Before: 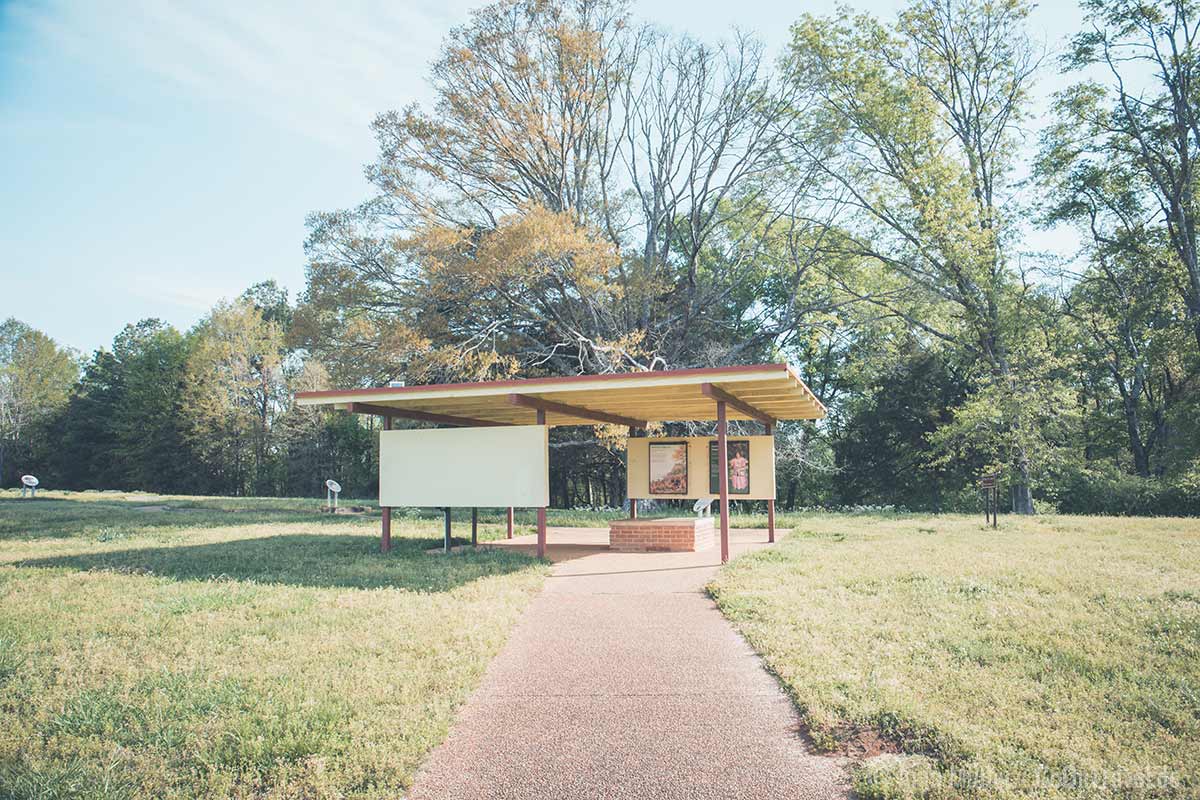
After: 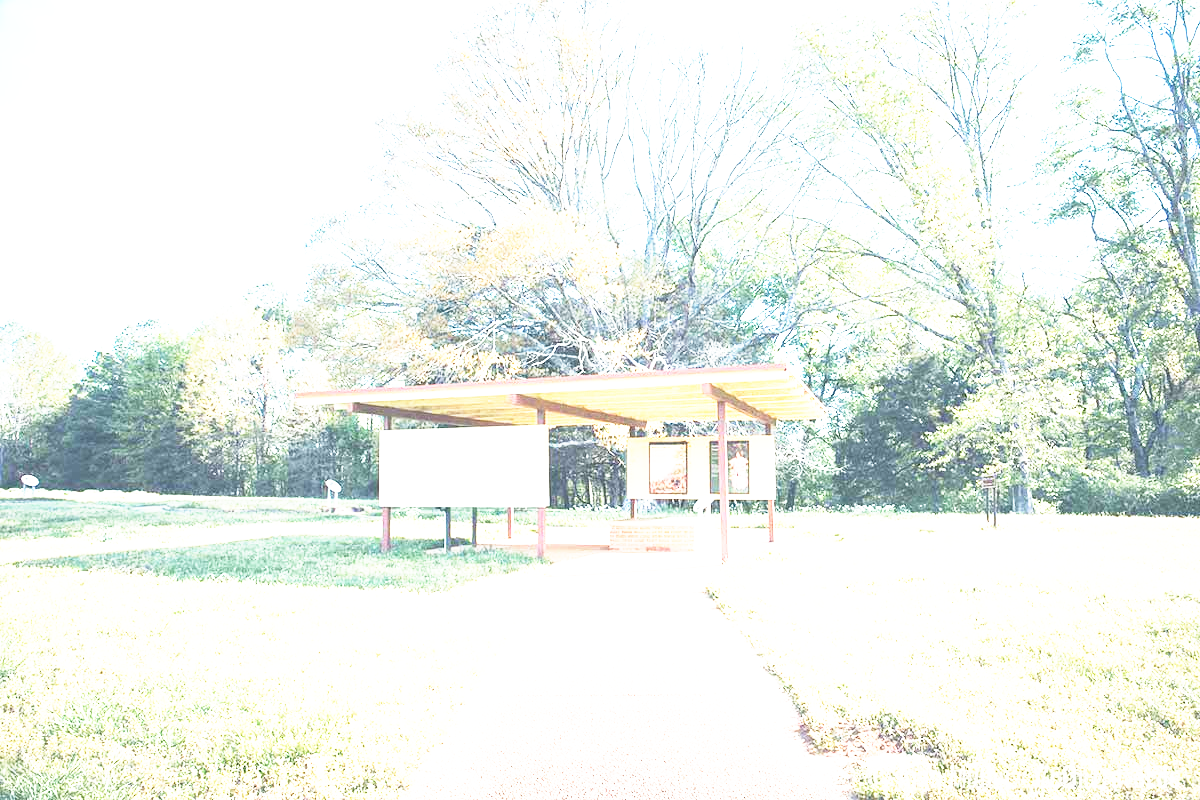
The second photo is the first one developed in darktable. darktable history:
base curve: curves: ch0 [(0, 0) (0.495, 0.917) (1, 1)], preserve colors none
exposure: exposure 1.223 EV, compensate highlight preservation false
